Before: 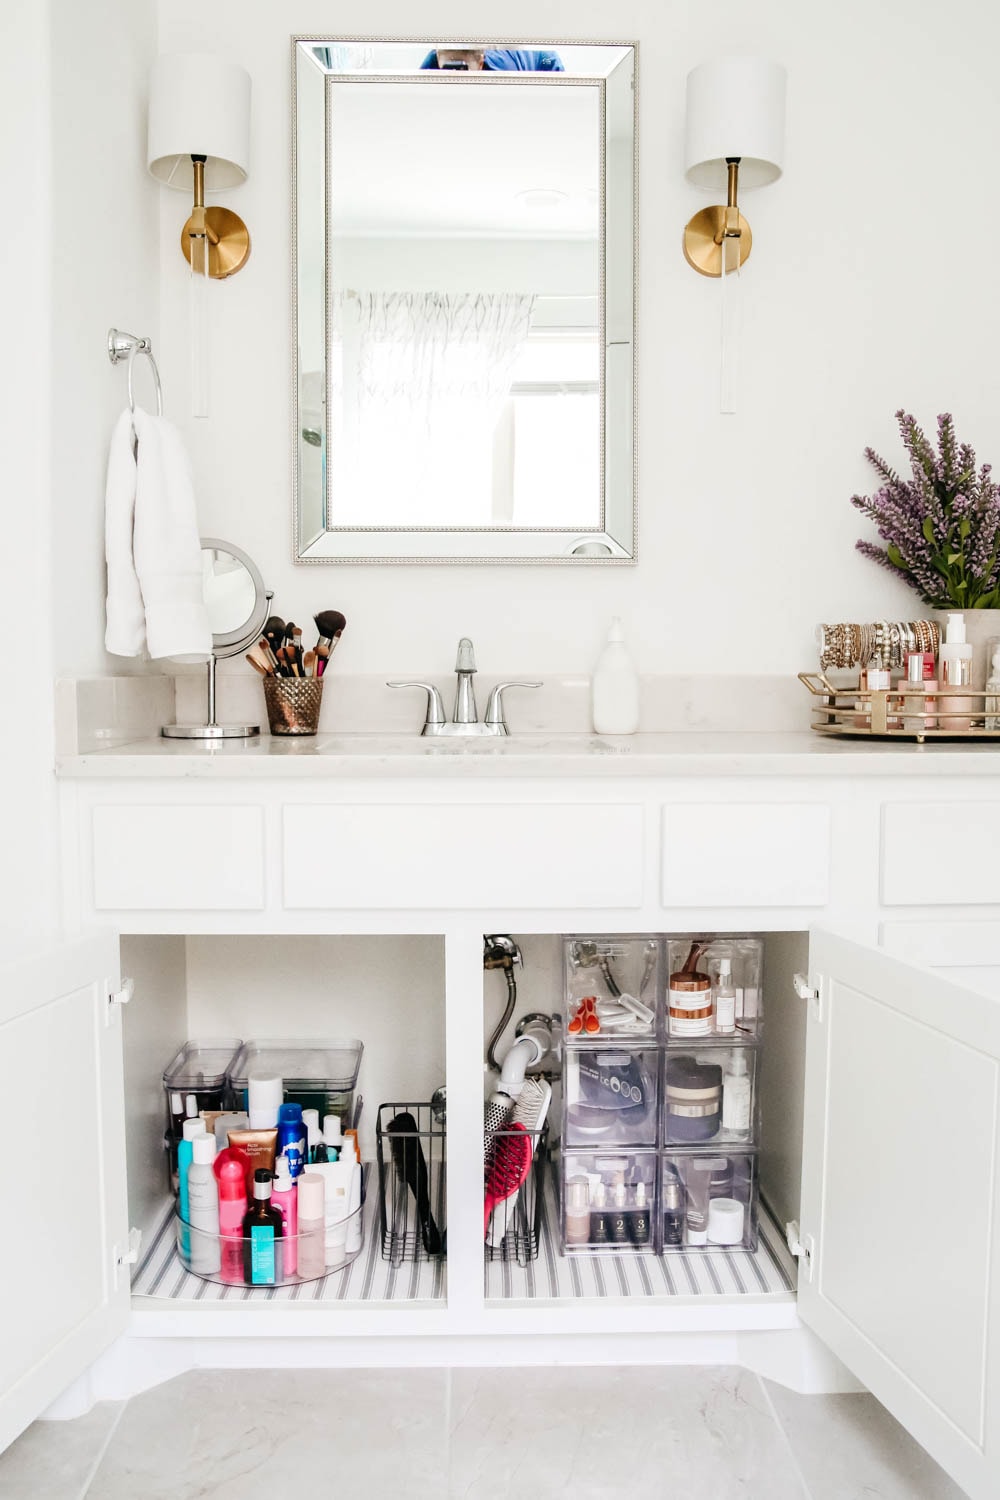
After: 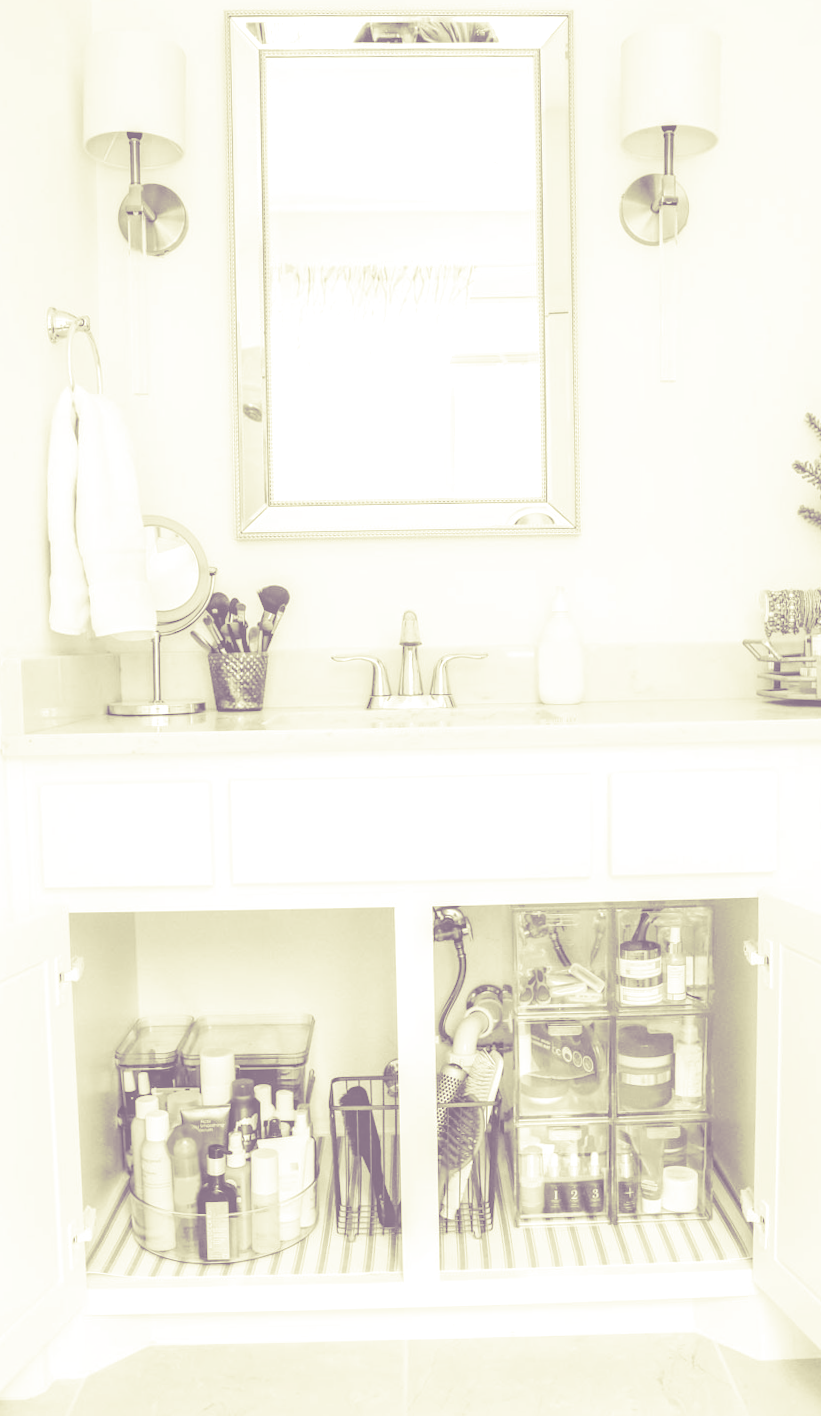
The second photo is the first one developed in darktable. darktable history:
split-toning: shadows › hue 266.4°, shadows › saturation 0.4, highlights › hue 61.2°, highlights › saturation 0.3, compress 0%
colorize: hue 43.2°, saturation 40%, version 1
color calibration: x 0.37, y 0.382, temperature 4313.32 K
local contrast: on, module defaults
crop and rotate: angle 1°, left 4.281%, top 0.642%, right 11.383%, bottom 2.486%
